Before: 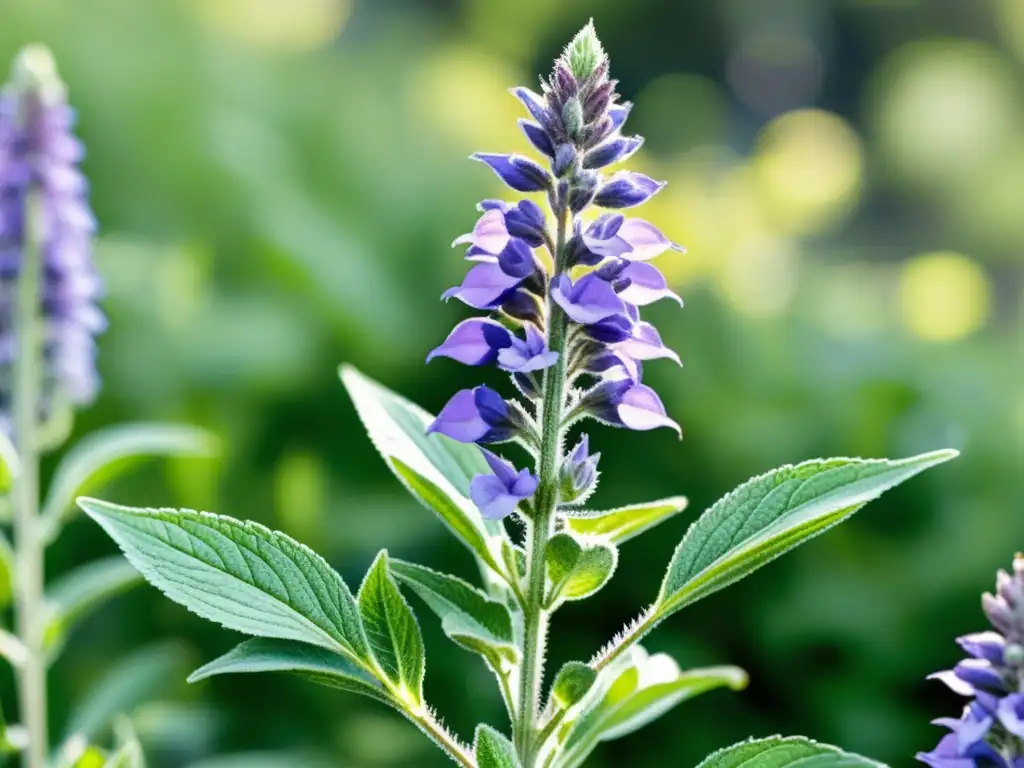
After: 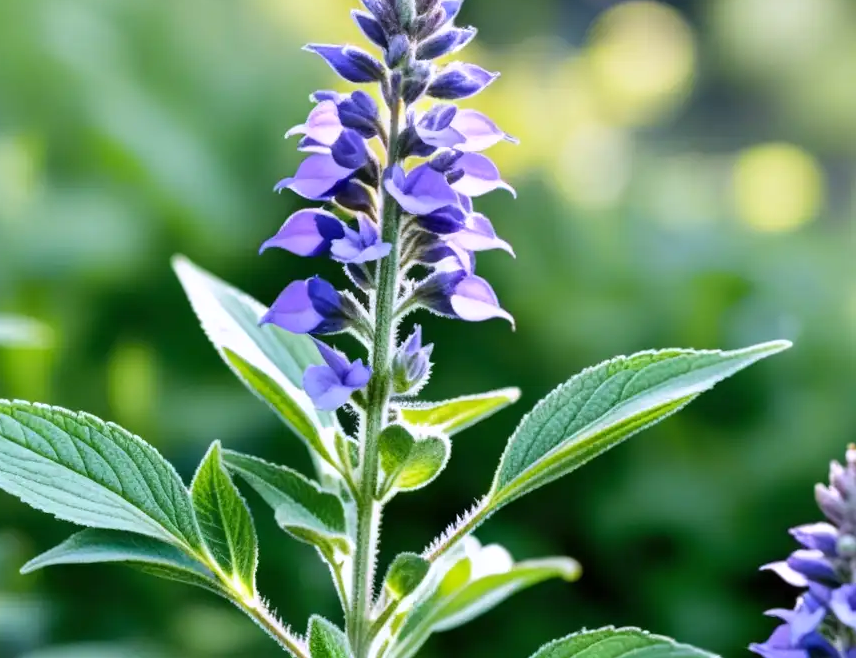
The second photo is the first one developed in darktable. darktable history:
white balance: red 1.004, blue 1.096
crop: left 16.315%, top 14.246%
